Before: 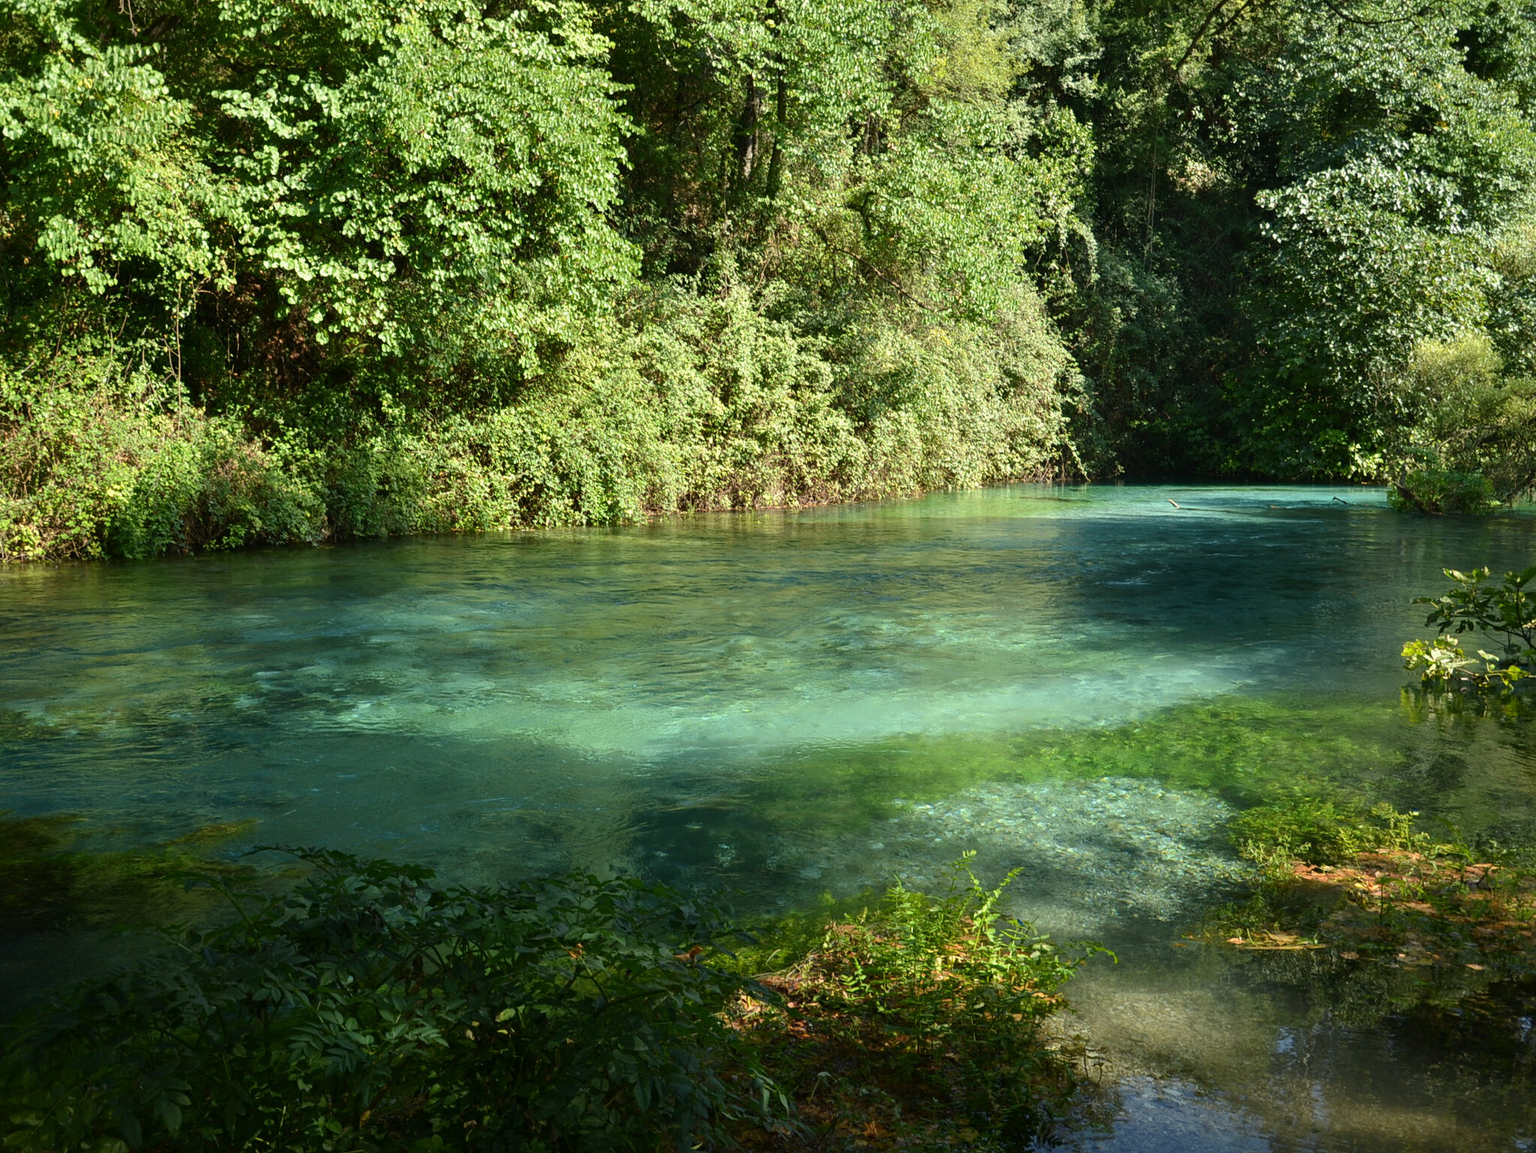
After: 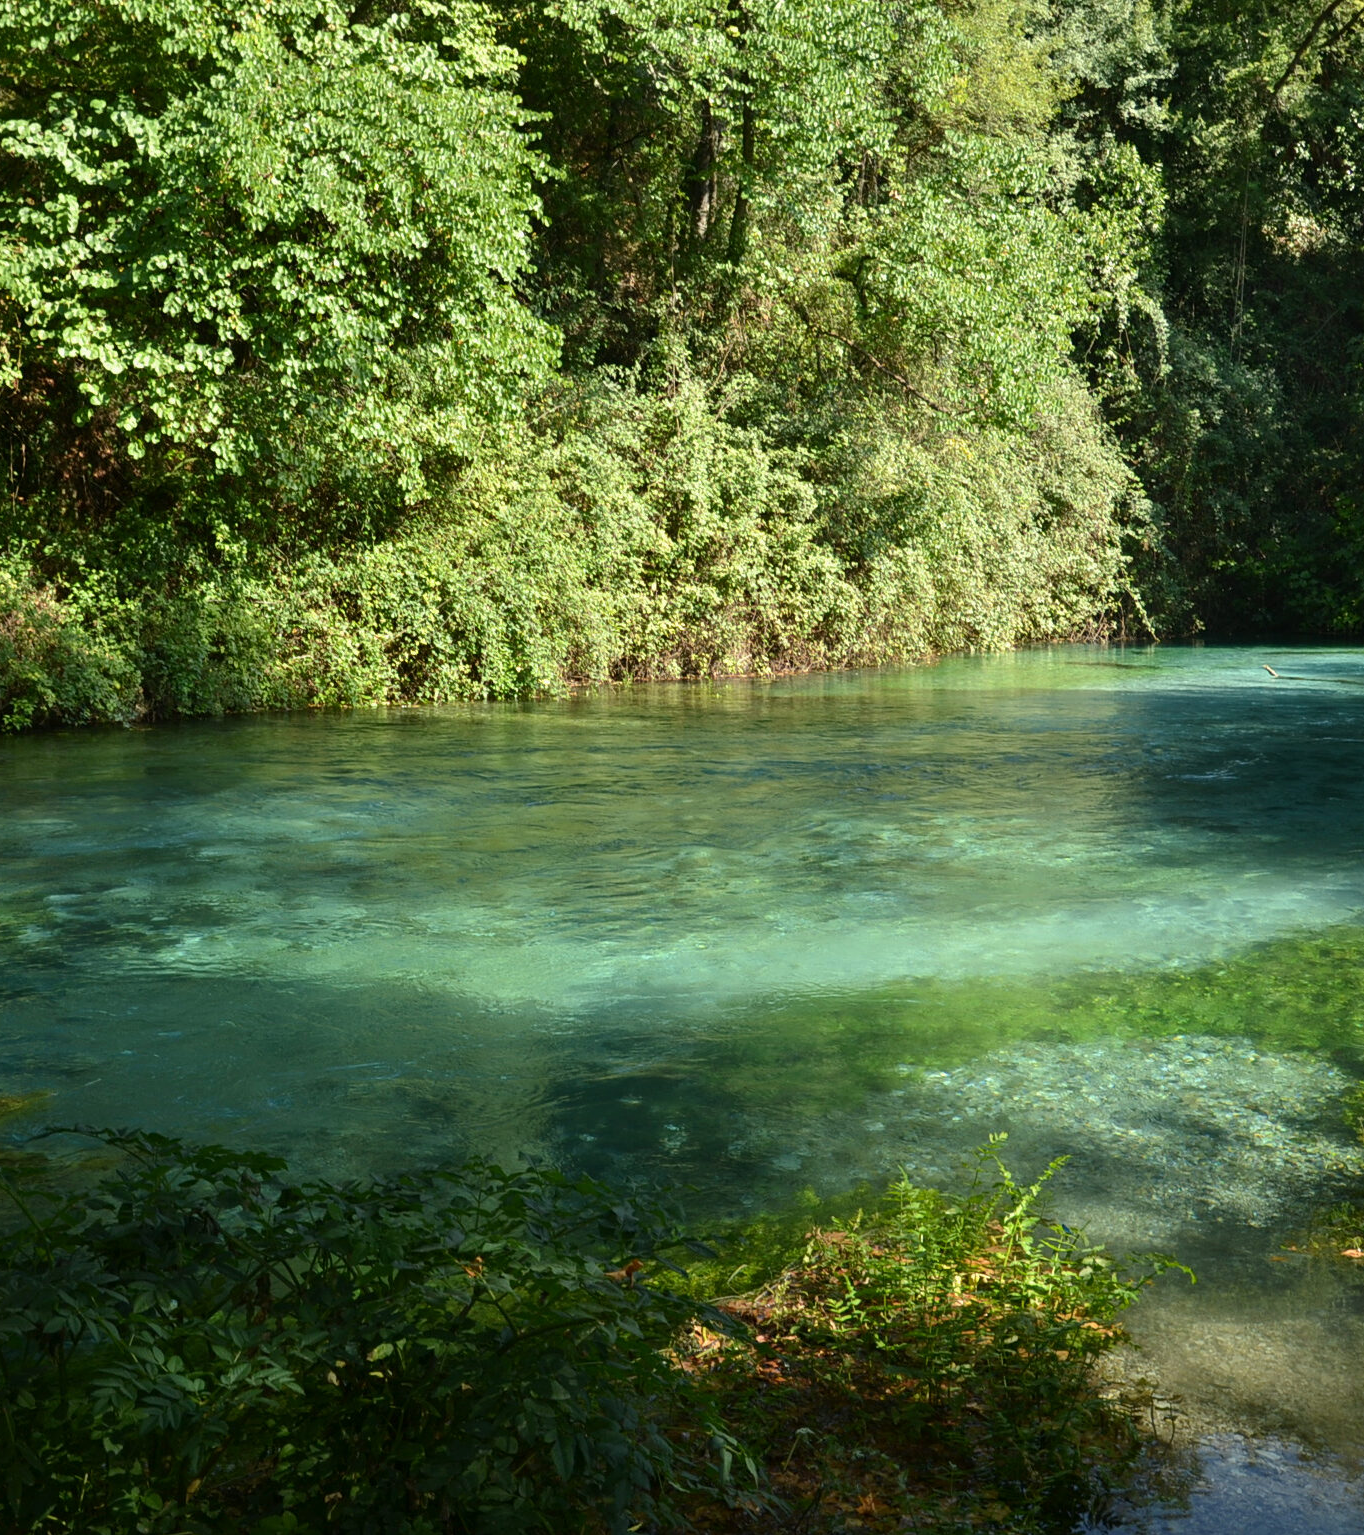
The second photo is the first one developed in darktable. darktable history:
crop and rotate: left 14.346%, right 18.953%
